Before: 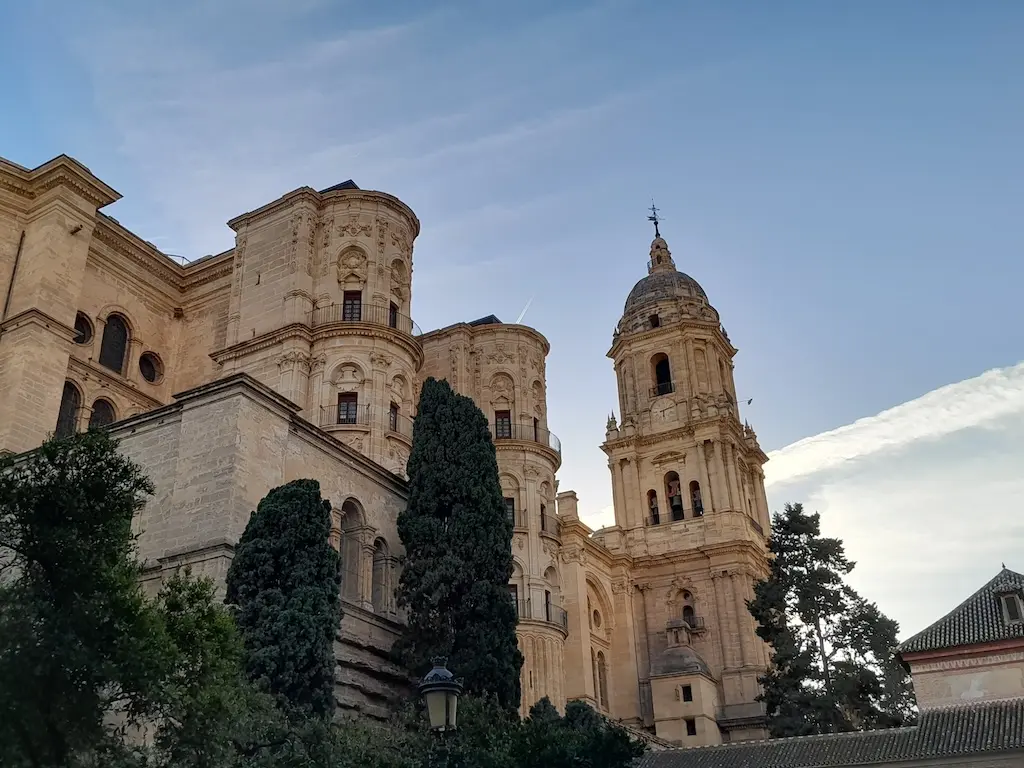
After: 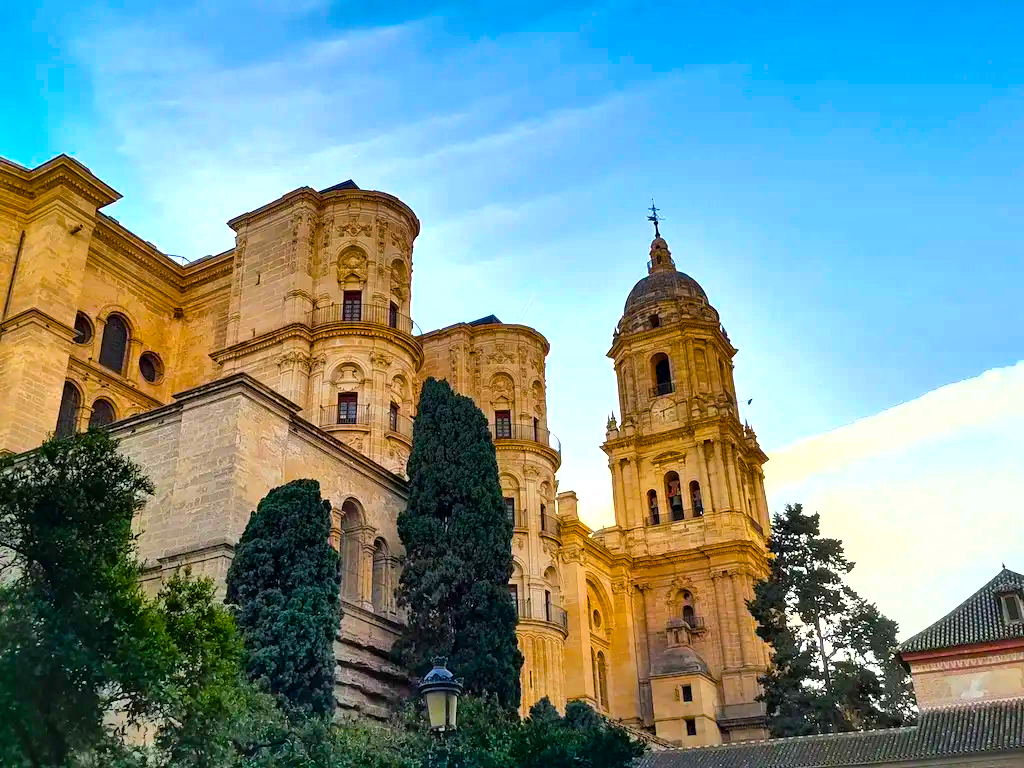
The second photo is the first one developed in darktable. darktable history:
color balance rgb: linear chroma grading › global chroma 25%, perceptual saturation grading › global saturation 40%, perceptual brilliance grading › global brilliance 30%, global vibrance 40%
shadows and highlights: highlights color adjustment 0%, low approximation 0.01, soften with gaussian
